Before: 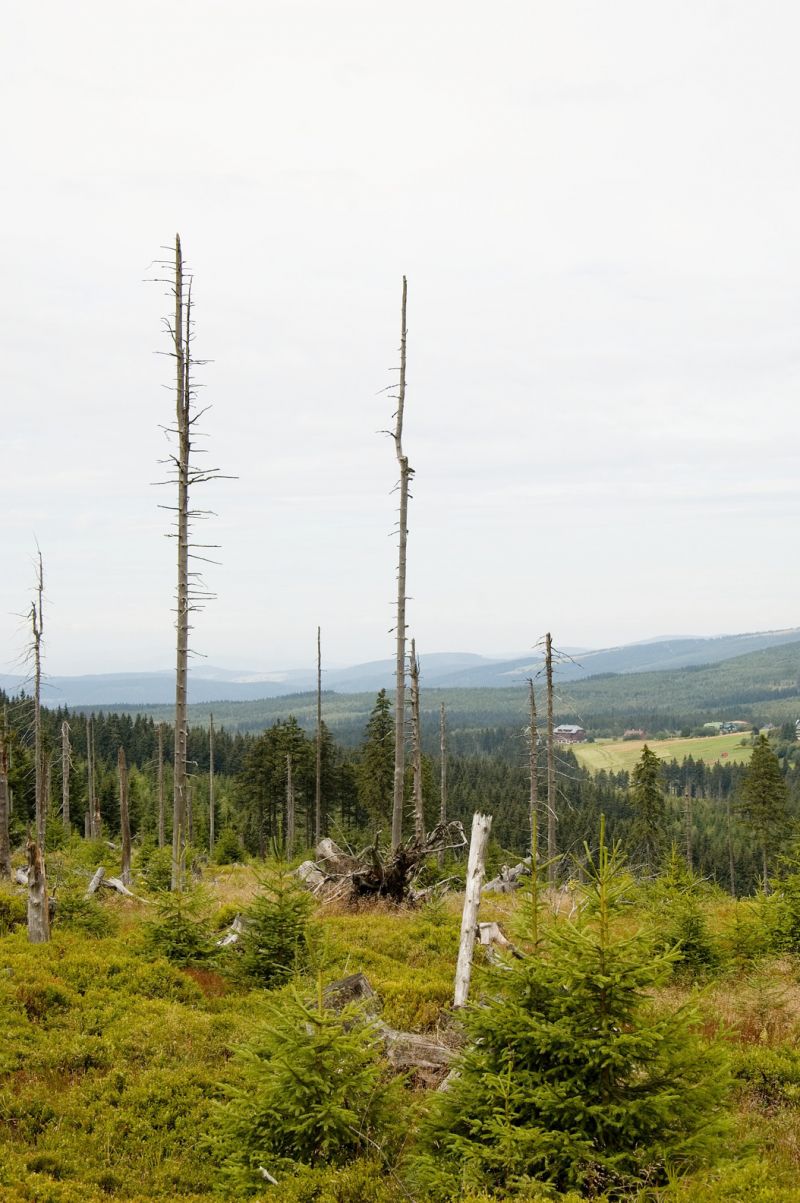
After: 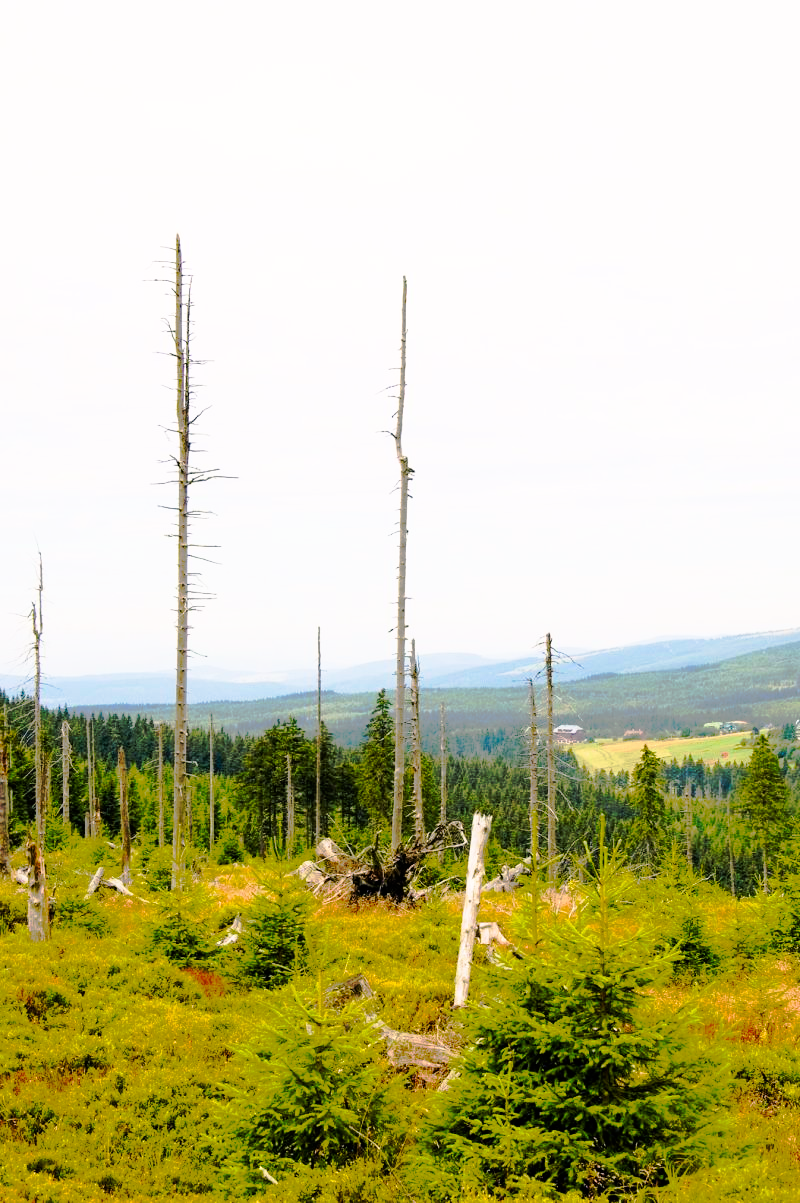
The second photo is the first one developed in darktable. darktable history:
tone curve: curves: ch0 [(0, 0) (0.003, 0.005) (0.011, 0.012) (0.025, 0.026) (0.044, 0.046) (0.069, 0.071) (0.1, 0.098) (0.136, 0.135) (0.177, 0.178) (0.224, 0.217) (0.277, 0.274) (0.335, 0.335) (0.399, 0.442) (0.468, 0.543) (0.543, 0.6) (0.623, 0.628) (0.709, 0.679) (0.801, 0.782) (0.898, 0.904) (1, 1)], preserve colors none
white balance: red 0.984, blue 1.059
color balance rgb: shadows lift › chroma 2%, shadows lift › hue 219.6°, power › hue 313.2°, highlights gain › chroma 3%, highlights gain › hue 75.6°, global offset › luminance 0.5%, perceptual saturation grading › global saturation 15.33%, perceptual saturation grading › highlights -19.33%, perceptual saturation grading › shadows 20%, global vibrance 20%
filmic rgb: black relative exposure -5 EV, white relative exposure 3.2 EV, hardness 3.42, contrast 1.2, highlights saturation mix -30%
contrast brightness saturation: saturation 0.5
exposure: black level correction 0, exposure 0.7 EV, compensate exposure bias true, compensate highlight preservation false
